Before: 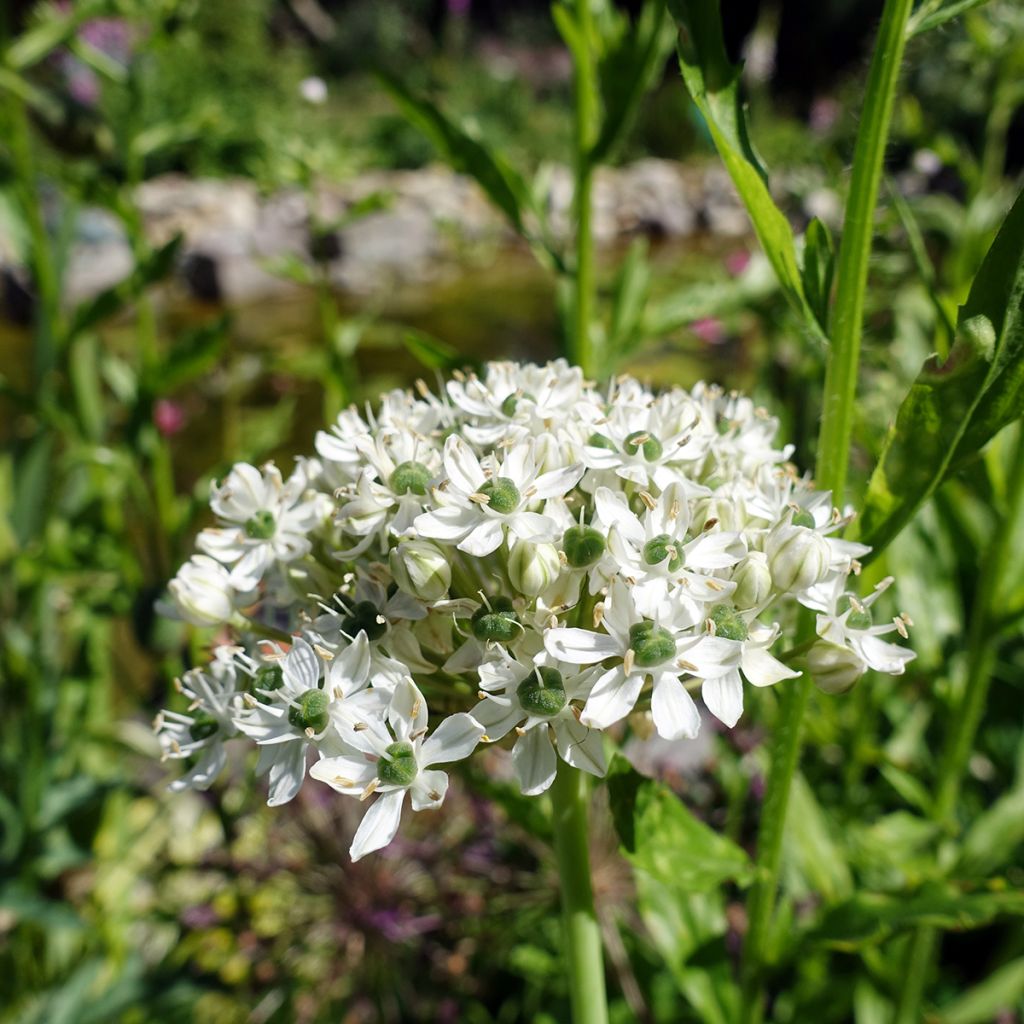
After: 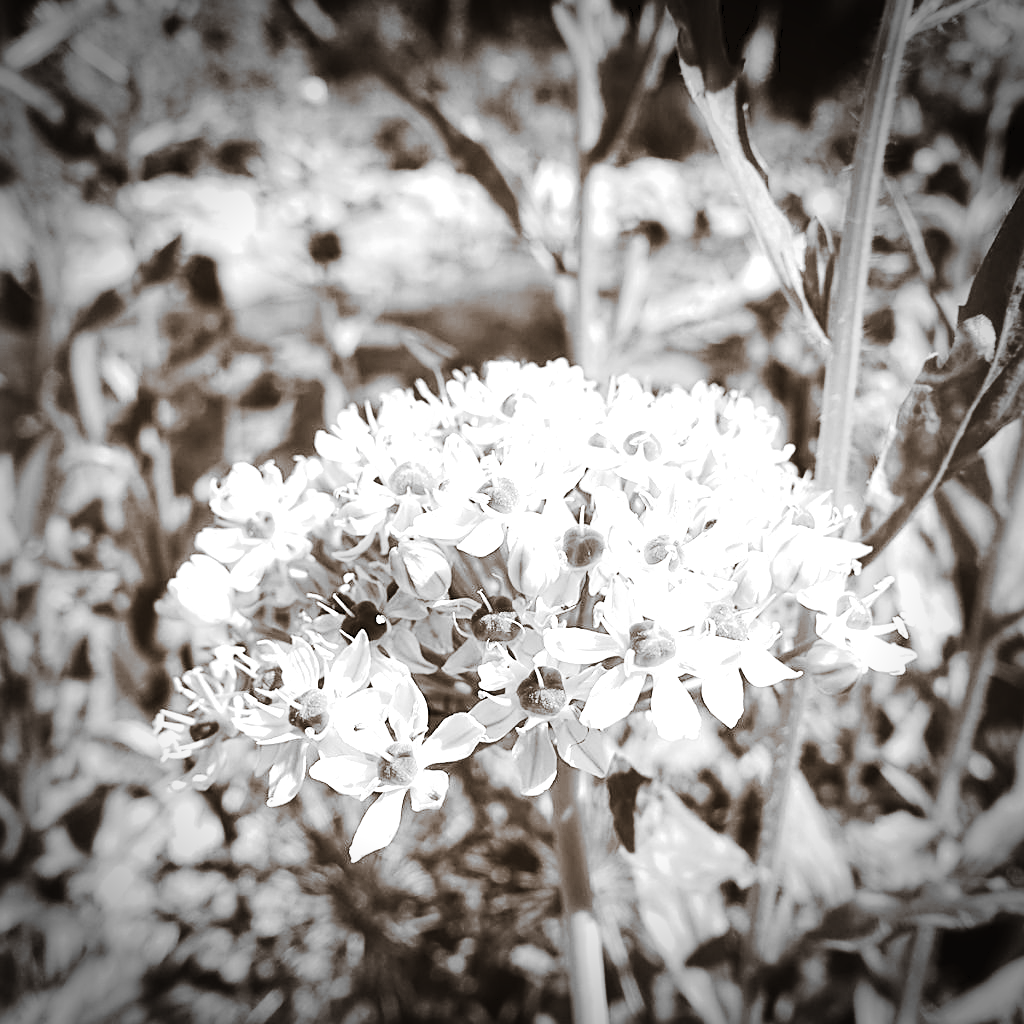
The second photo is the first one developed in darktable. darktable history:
tone curve: curves: ch0 [(0, 0) (0.003, 0.061) (0.011, 0.065) (0.025, 0.066) (0.044, 0.077) (0.069, 0.092) (0.1, 0.106) (0.136, 0.125) (0.177, 0.16) (0.224, 0.206) (0.277, 0.272) (0.335, 0.356) (0.399, 0.472) (0.468, 0.59) (0.543, 0.686) (0.623, 0.766) (0.709, 0.832) (0.801, 0.886) (0.898, 0.929) (1, 1)], preserve colors none
sharpen: on, module defaults
vignetting: fall-off start 75%, brightness -0.692, width/height ratio 1.084
contrast brightness saturation: saturation -1
exposure: black level correction 0, exposure 1.1 EV, compensate highlight preservation false
white balance: emerald 1
split-toning: shadows › hue 32.4°, shadows › saturation 0.51, highlights › hue 180°, highlights › saturation 0, balance -60.17, compress 55.19%
